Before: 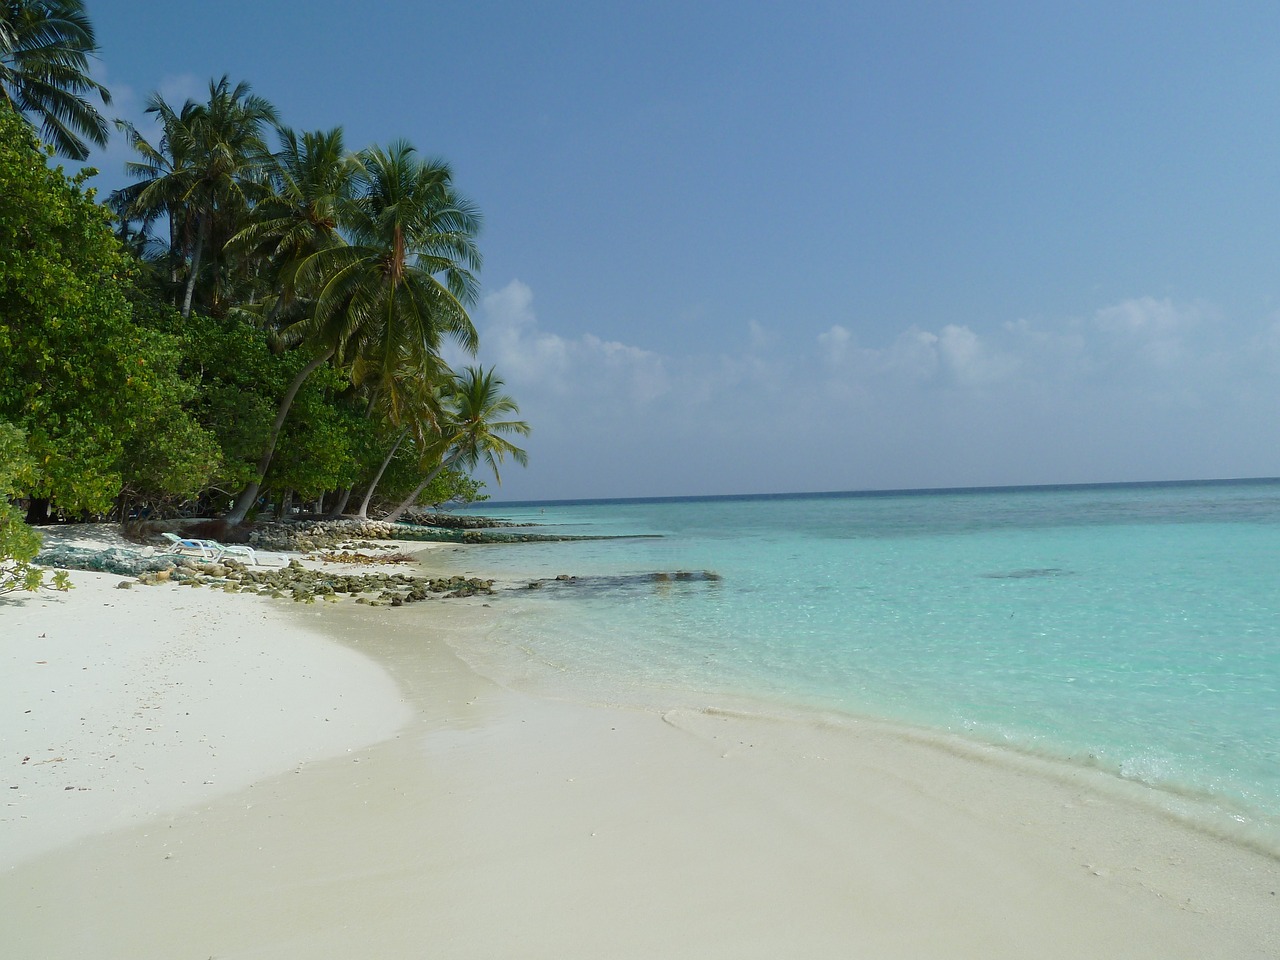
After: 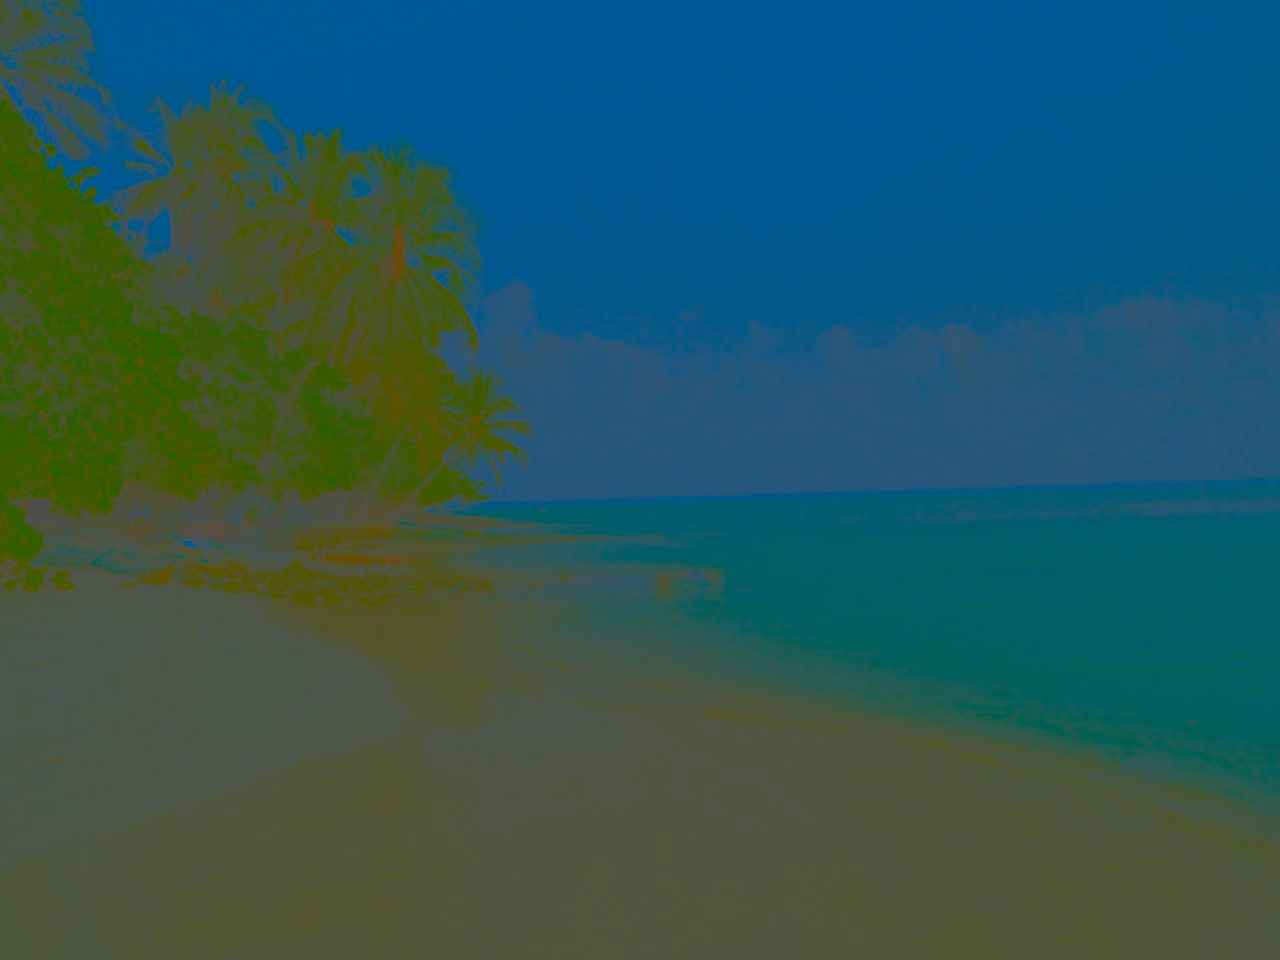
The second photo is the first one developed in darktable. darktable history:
tone curve: curves: ch0 [(0, 0) (0.227, 0.17) (0.766, 0.774) (1, 1)]; ch1 [(0, 0) (0.114, 0.127) (0.437, 0.452) (0.498, 0.495) (0.579, 0.576) (1, 1)]; ch2 [(0, 0) (0.233, 0.259) (0.493, 0.492) (0.568, 0.579) (1, 1)], color space Lab, independent channels, preserve colors none
contrast brightness saturation: contrast -0.983, brightness -0.17, saturation 0.766
